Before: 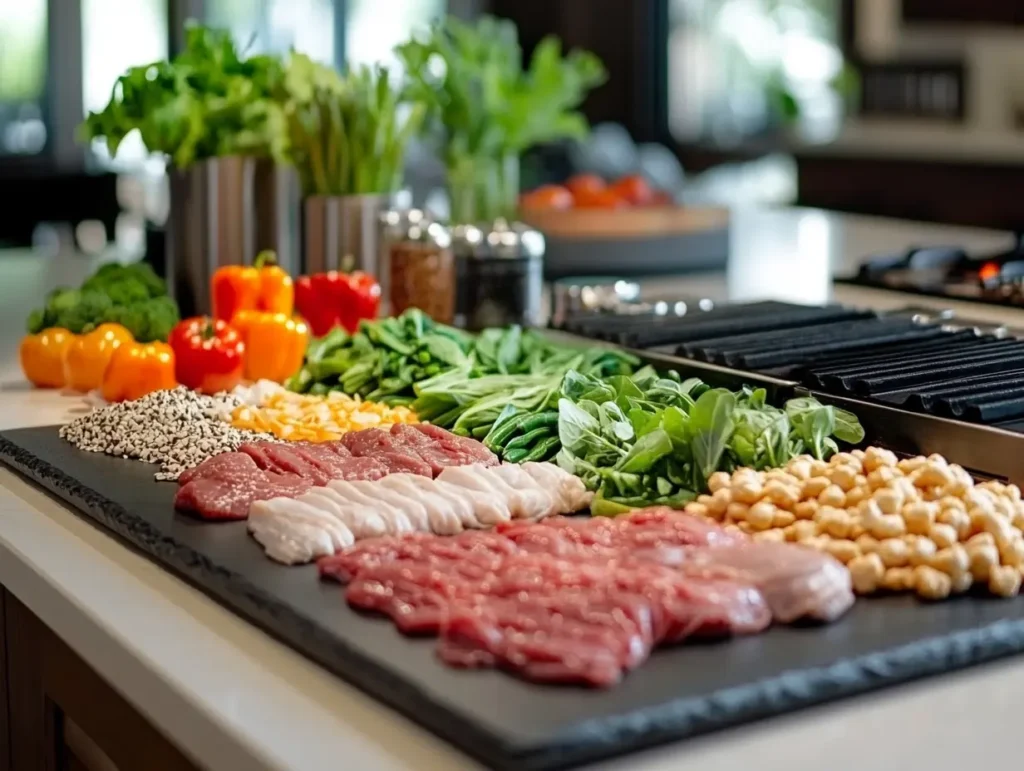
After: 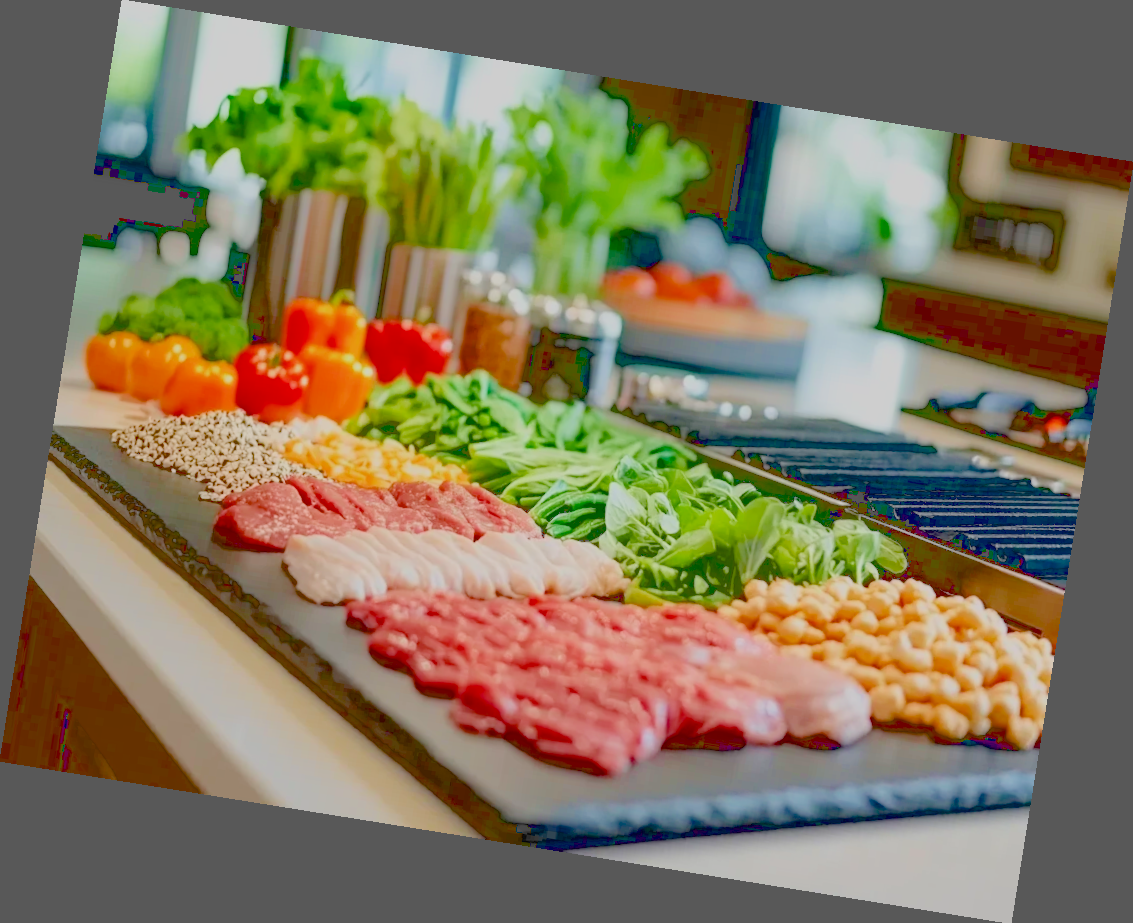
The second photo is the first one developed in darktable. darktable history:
filmic rgb: black relative exposure -14 EV, white relative exposure 8 EV, threshold 3 EV, hardness 3.74, latitude 50%, contrast 0.5, color science v5 (2021), contrast in shadows safe, contrast in highlights safe, enable highlight reconstruction true
rotate and perspective: rotation 9.12°, automatic cropping off
exposure: black level correction 0.016, exposure 1.774 EV, compensate highlight preservation false
